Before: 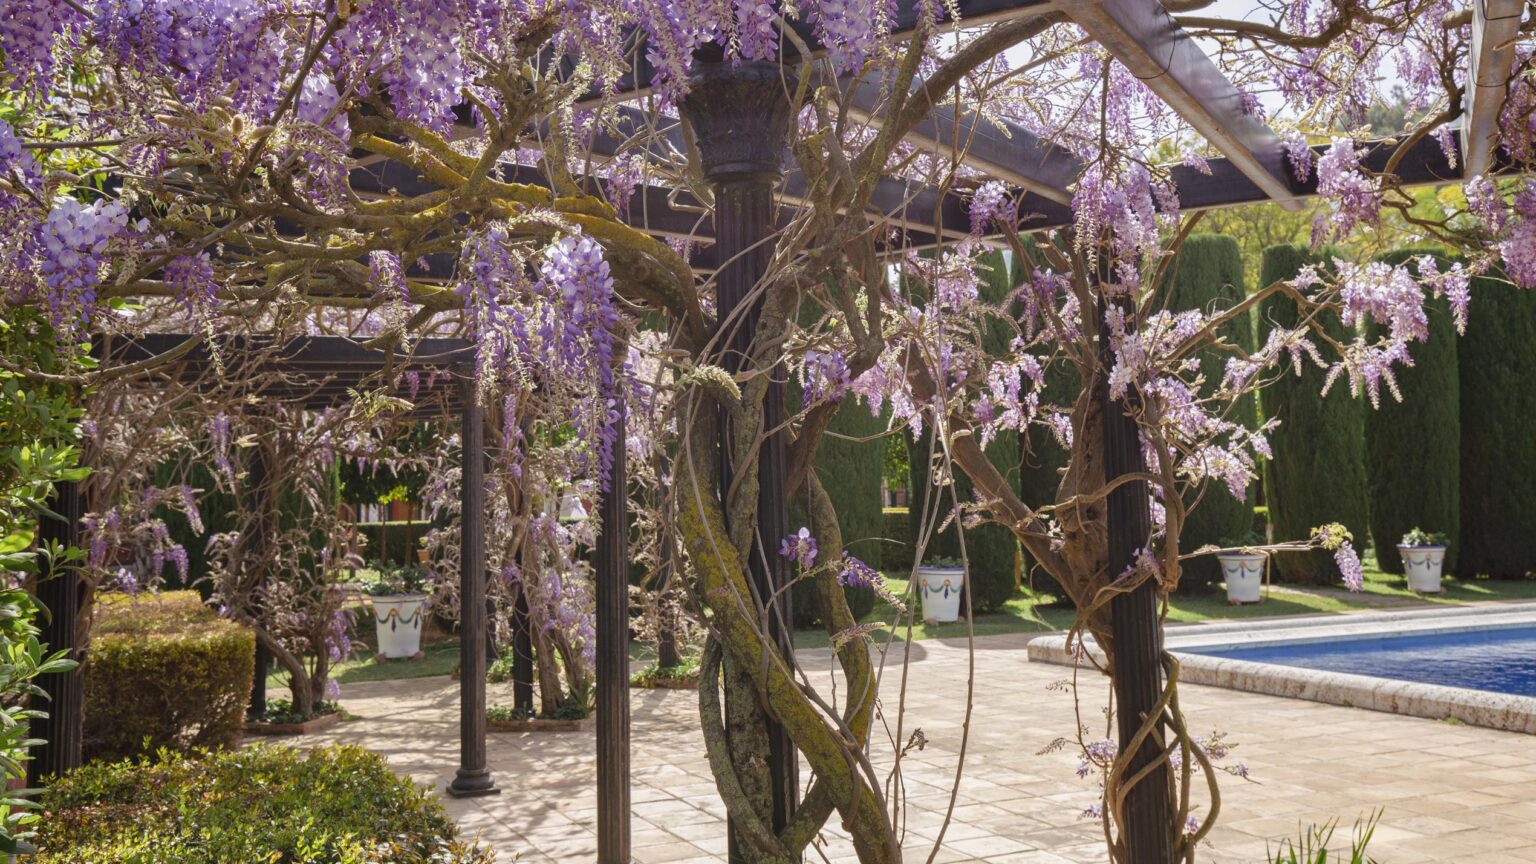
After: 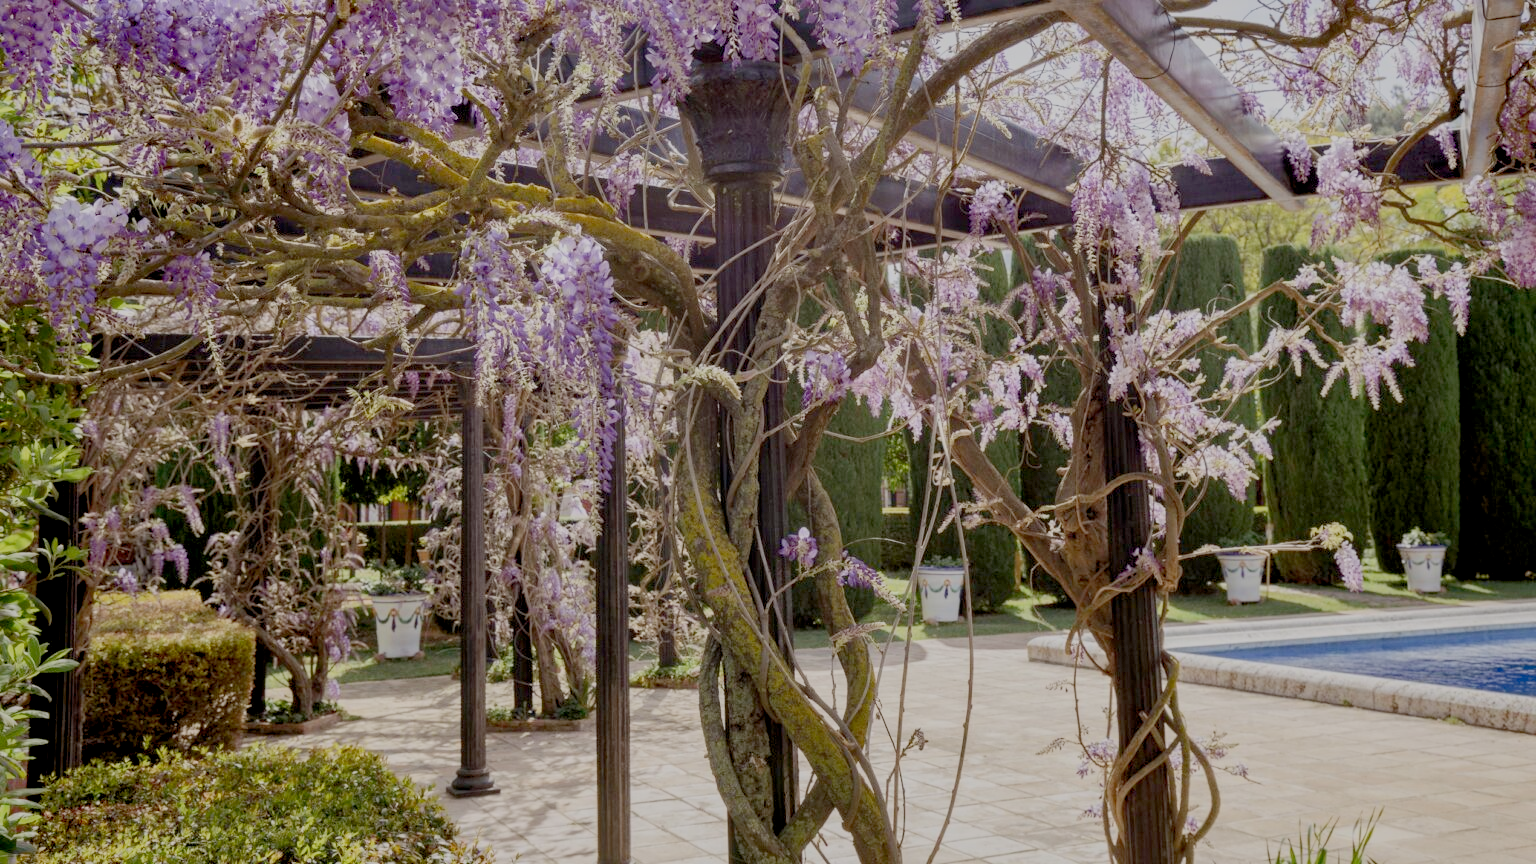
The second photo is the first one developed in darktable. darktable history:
rgb levels: levels [[0.013, 0.434, 0.89], [0, 0.5, 1], [0, 0.5, 1]]
filmic rgb: black relative exposure -7 EV, white relative exposure 6 EV, threshold 3 EV, target black luminance 0%, hardness 2.73, latitude 61.22%, contrast 0.691, highlights saturation mix 10%, shadows ↔ highlights balance -0.073%, preserve chrominance no, color science v4 (2020), iterations of high-quality reconstruction 10, contrast in shadows soft, contrast in highlights soft, enable highlight reconstruction true
contrast brightness saturation: contrast 0.28
shadows and highlights: on, module defaults
